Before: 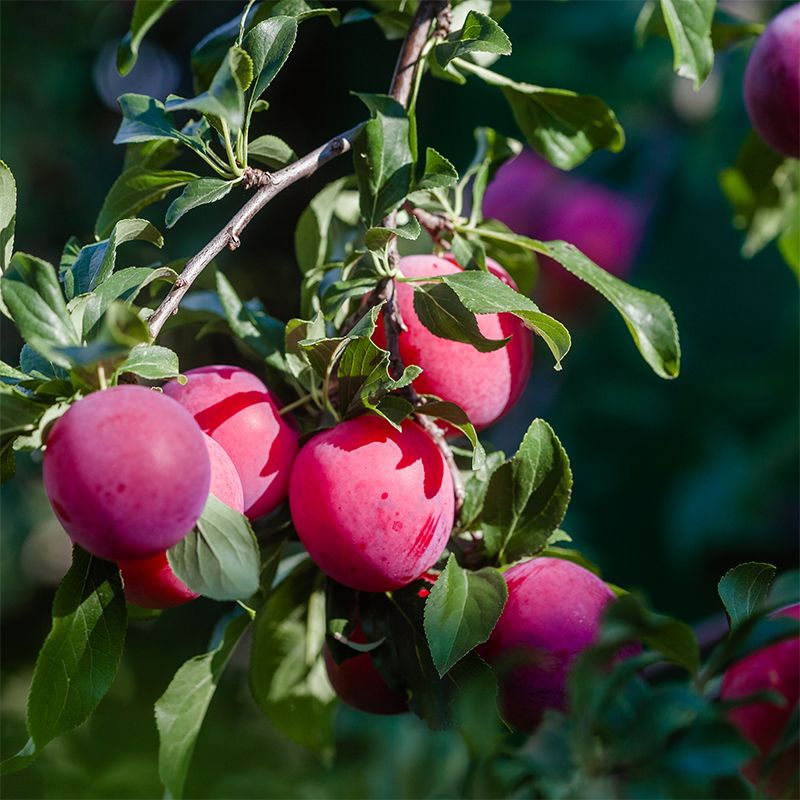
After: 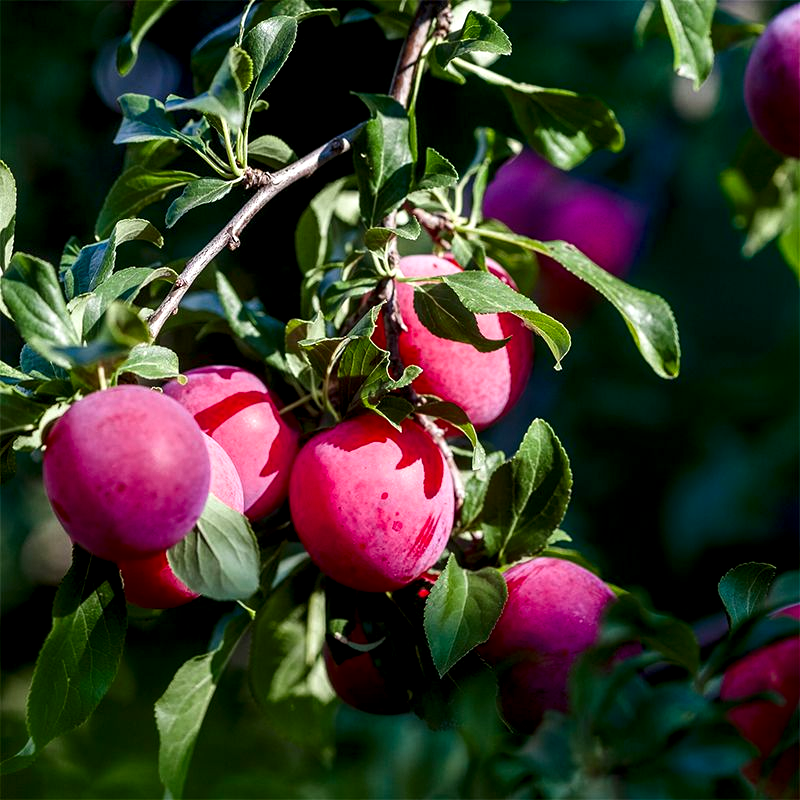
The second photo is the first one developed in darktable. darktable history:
local contrast: highlights 123%, shadows 126%, detail 140%, midtone range 0.254
contrast brightness saturation: contrast 0.13, brightness -0.05, saturation 0.16
